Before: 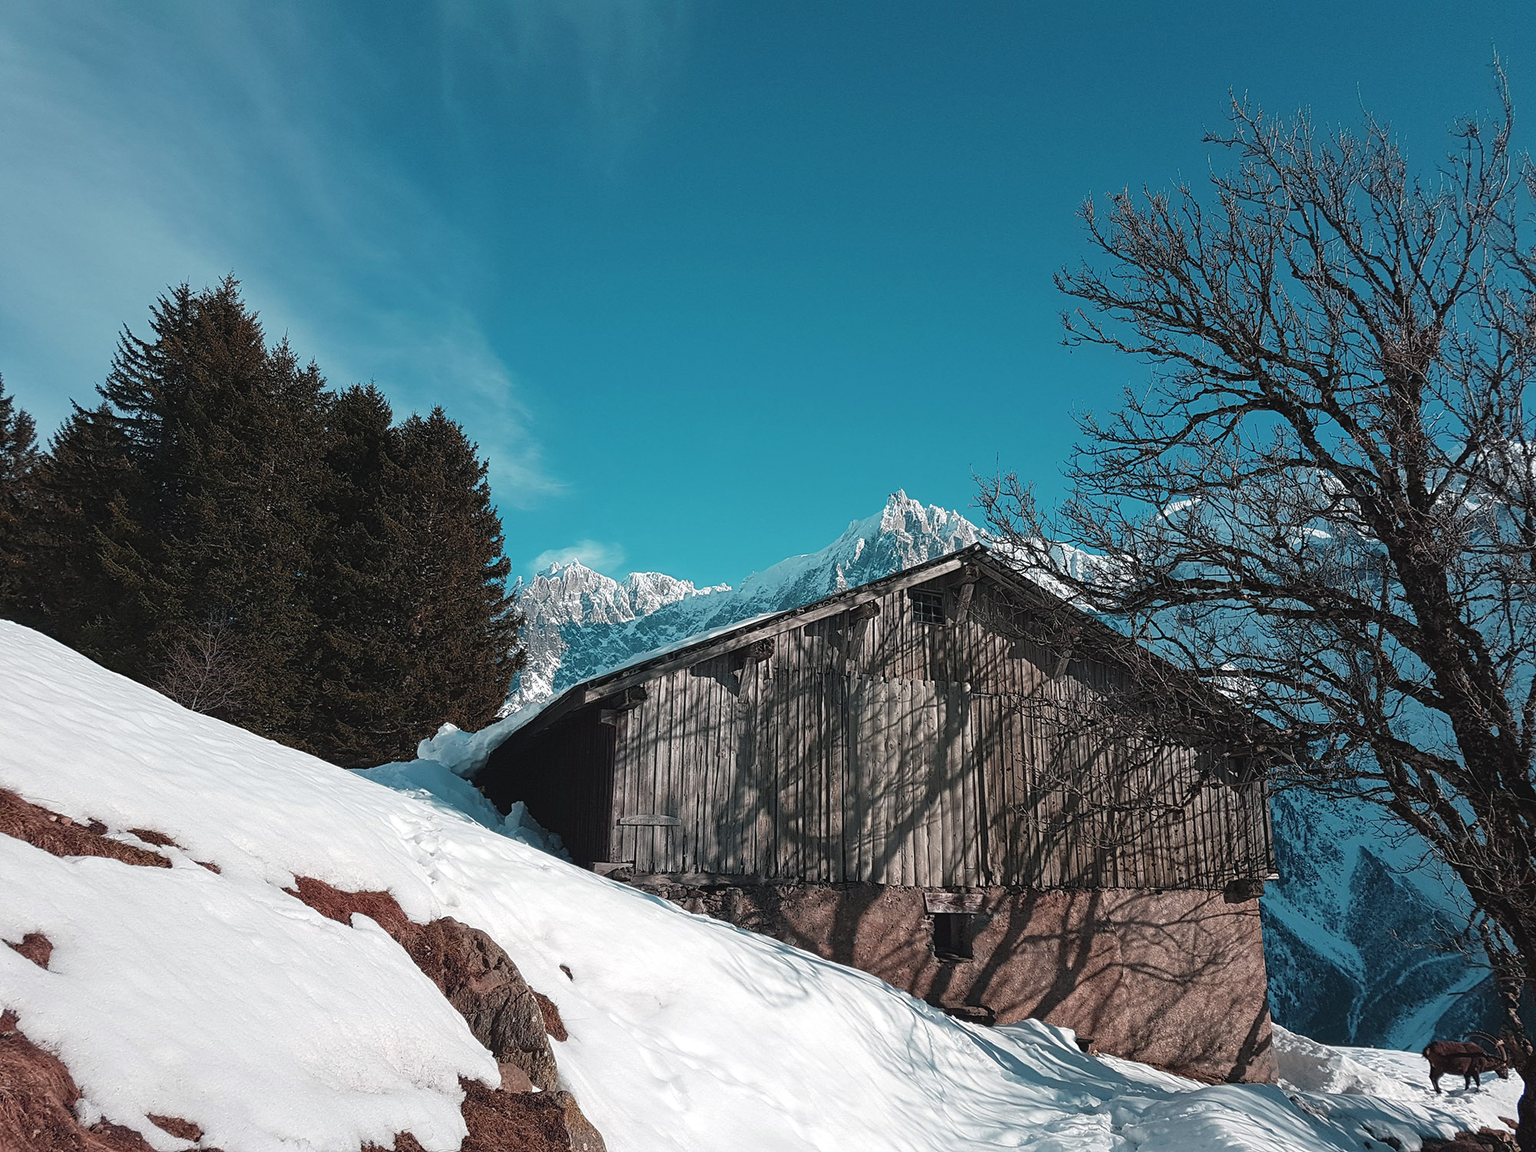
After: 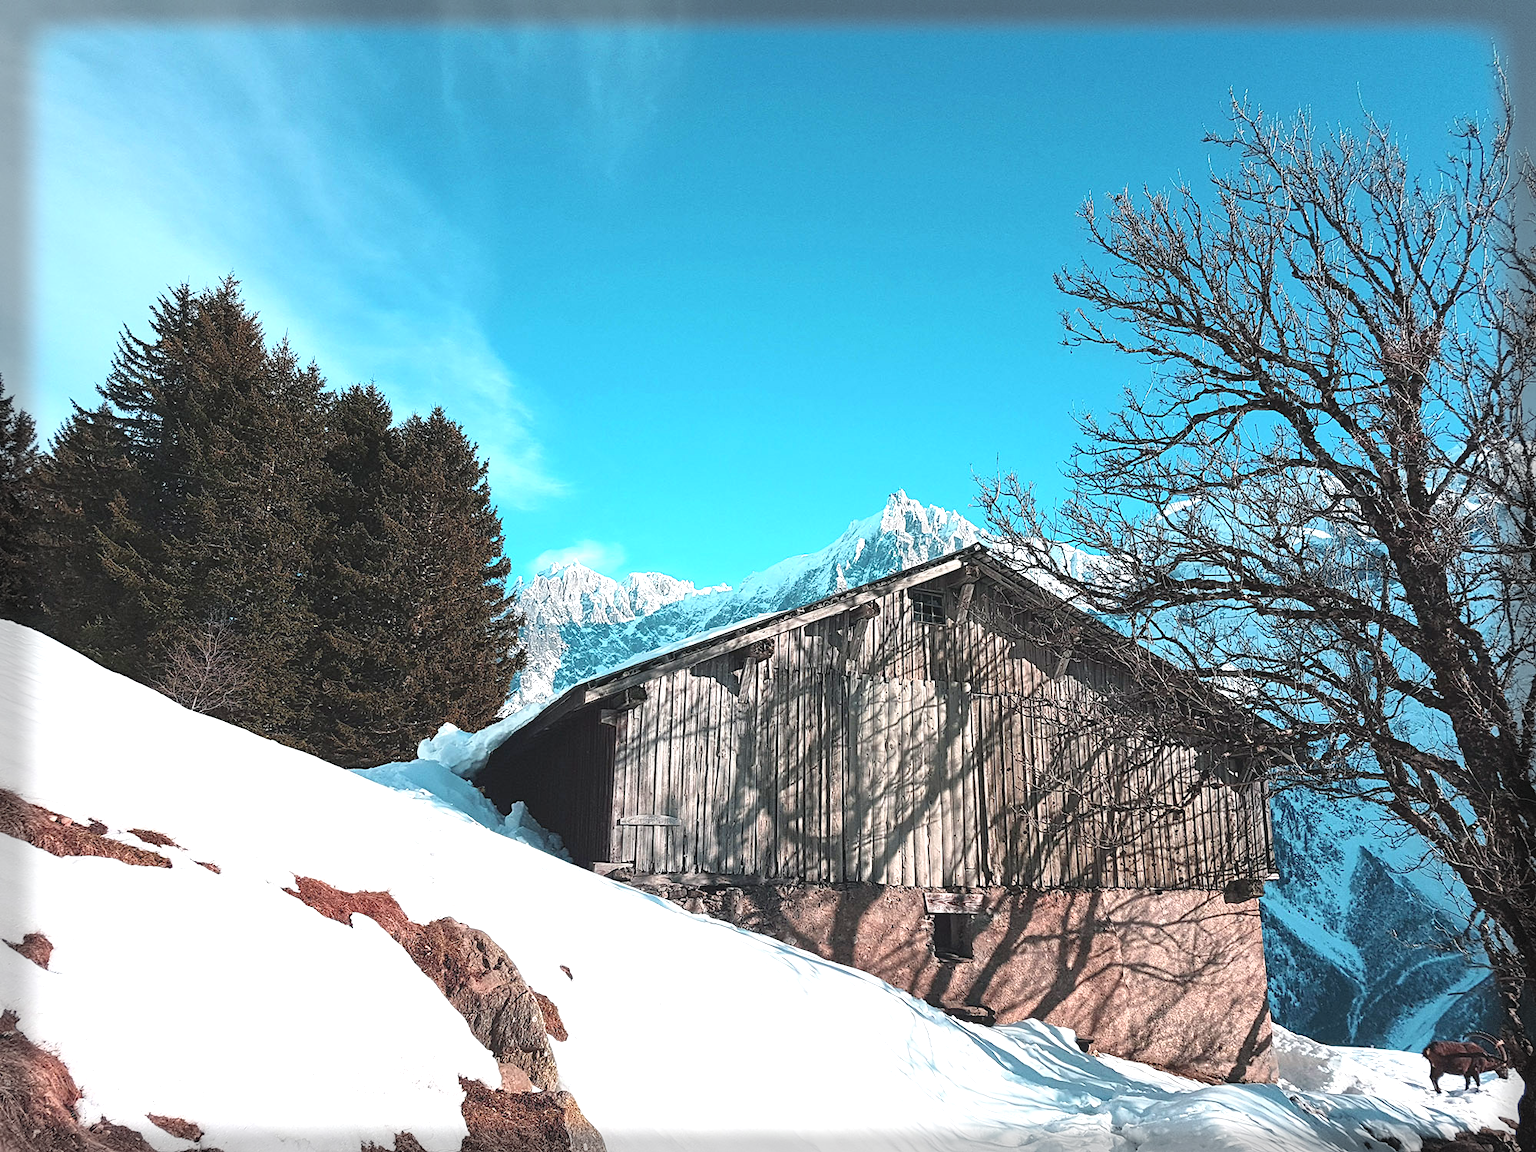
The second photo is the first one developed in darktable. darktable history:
exposure: black level correction 0, exposure 1 EV, compensate exposure bias true, compensate highlight preservation false
vignetting: fall-off start 92.95%, fall-off radius 5.67%, automatic ratio true, width/height ratio 1.332, shape 0.051, dithering 8-bit output
local contrast: mode bilateral grid, contrast 100, coarseness 99, detail 108%, midtone range 0.2
base curve: curves: ch0 [(0, 0) (0.666, 0.806) (1, 1)]
